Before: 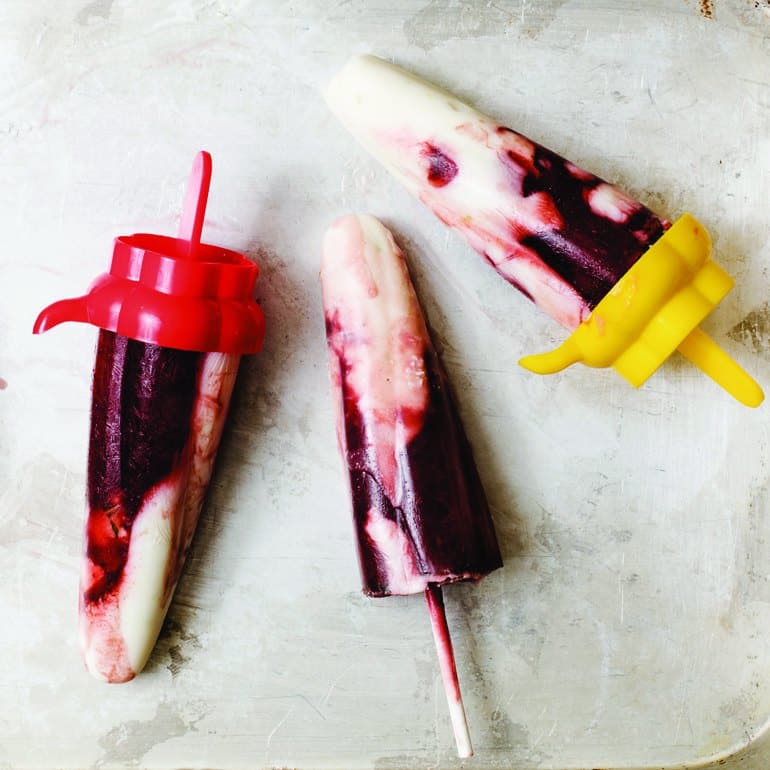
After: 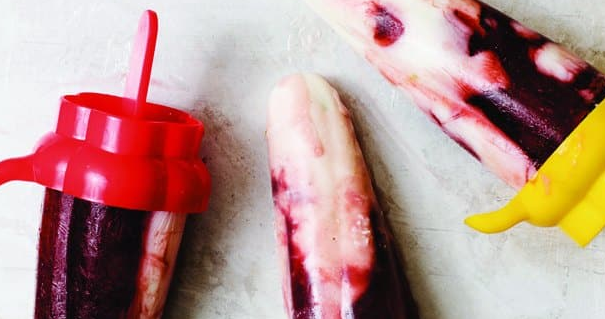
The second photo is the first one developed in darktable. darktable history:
crop: left 7.036%, top 18.398%, right 14.379%, bottom 40.043%
tone equalizer: on, module defaults
